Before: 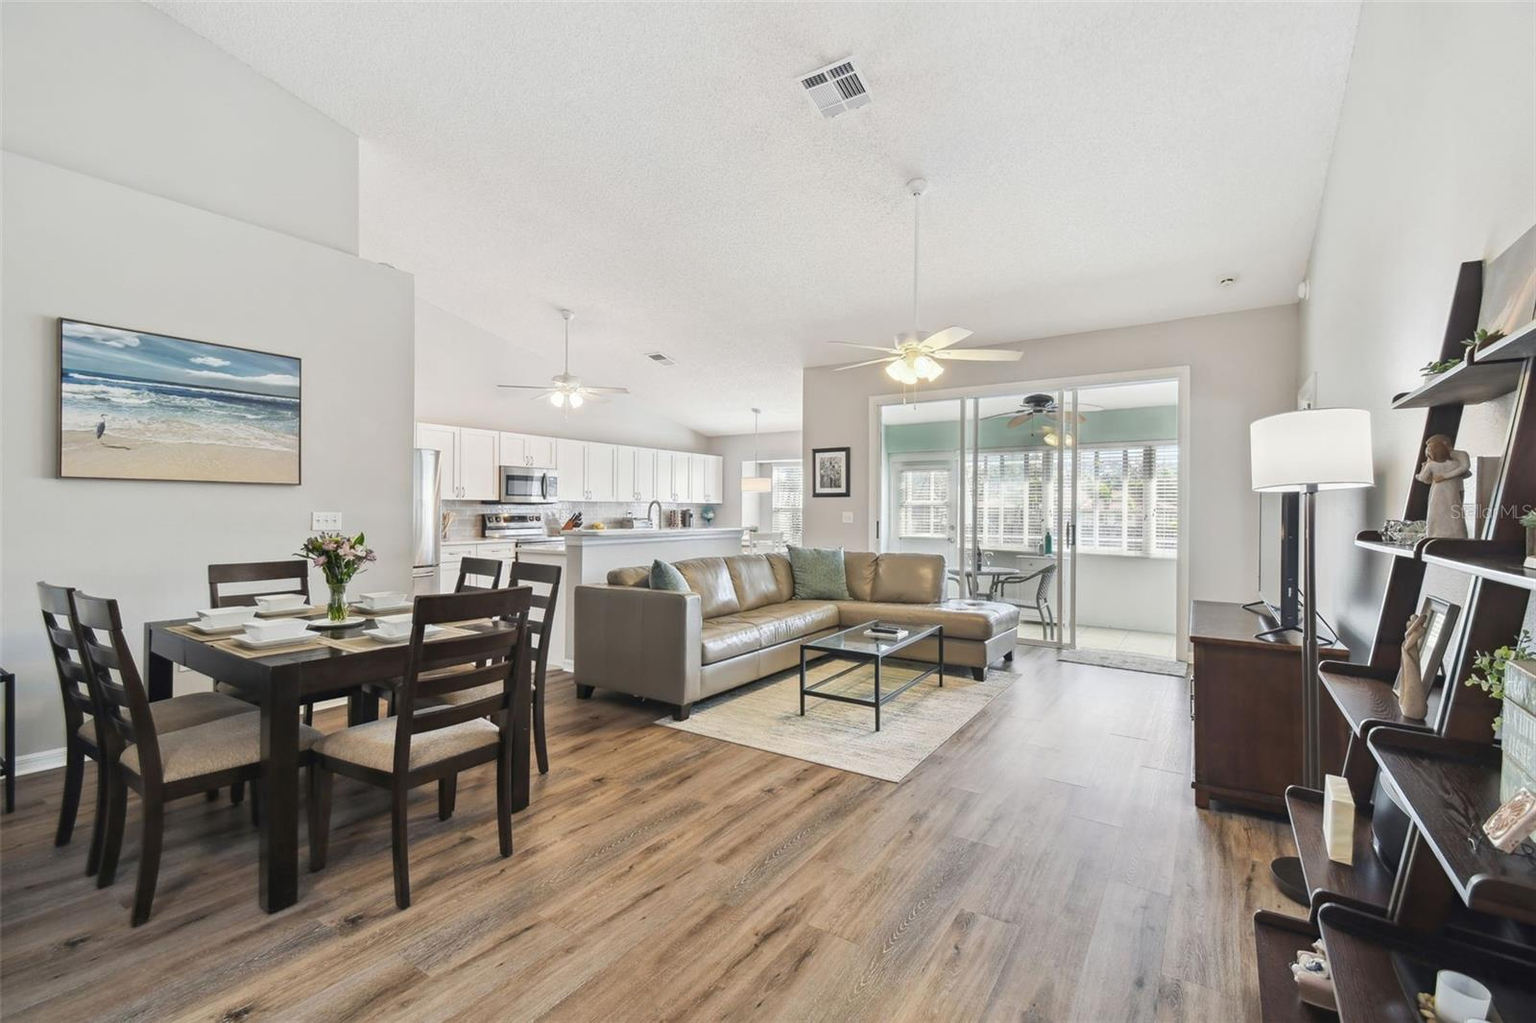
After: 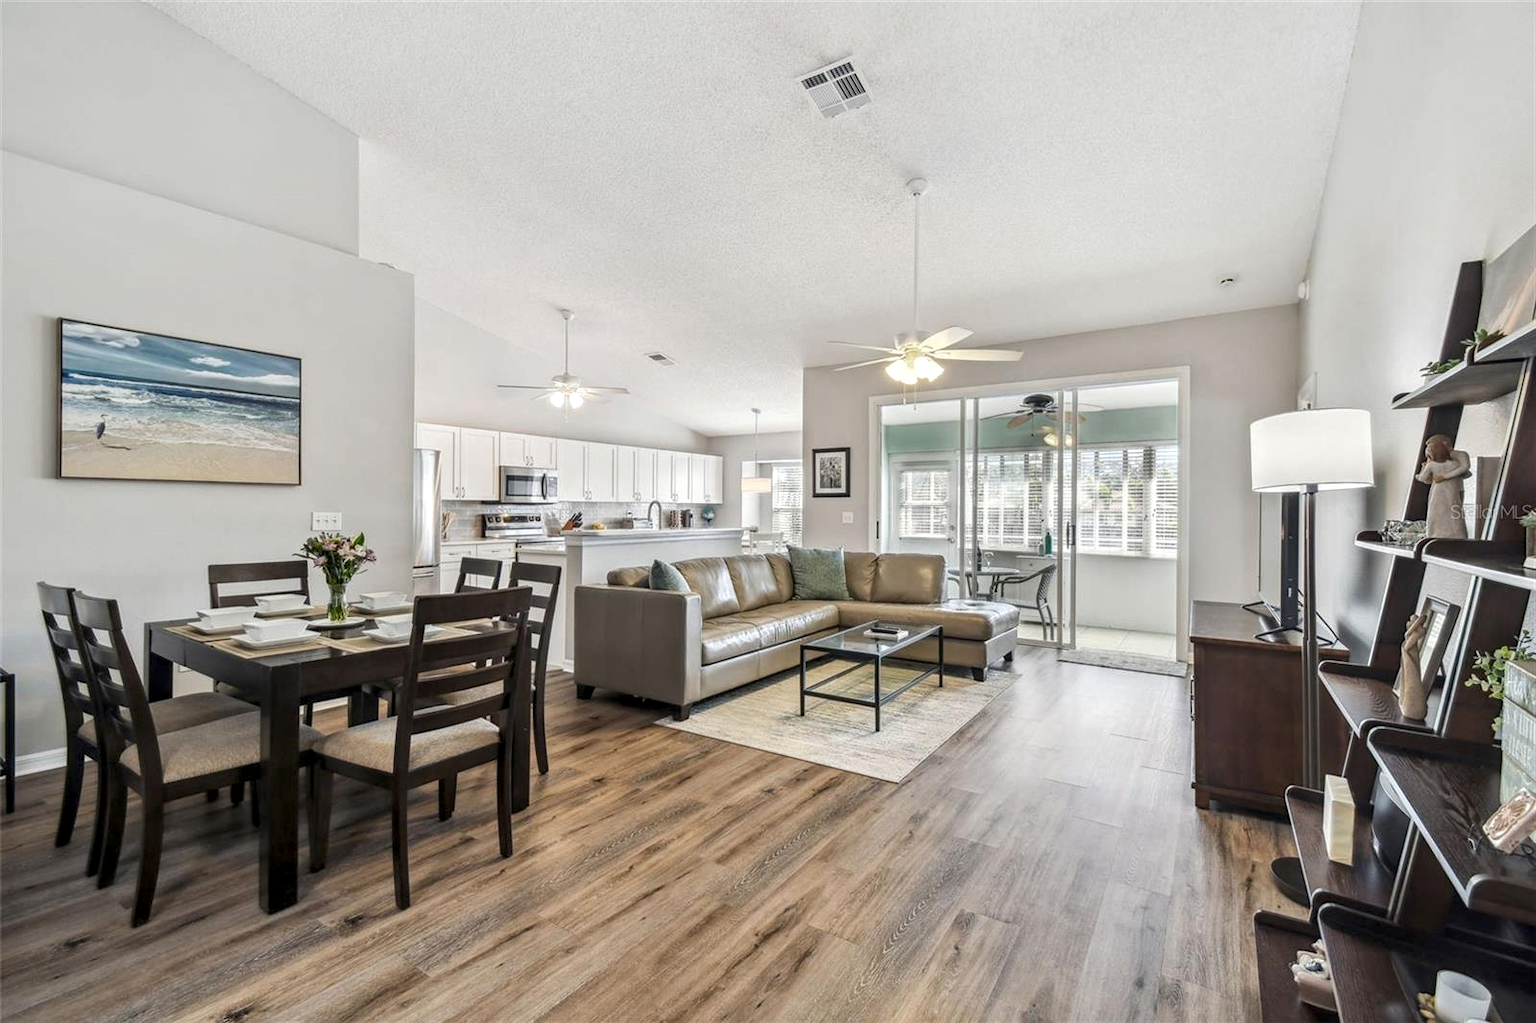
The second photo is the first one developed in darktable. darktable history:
local contrast: detail 138%
